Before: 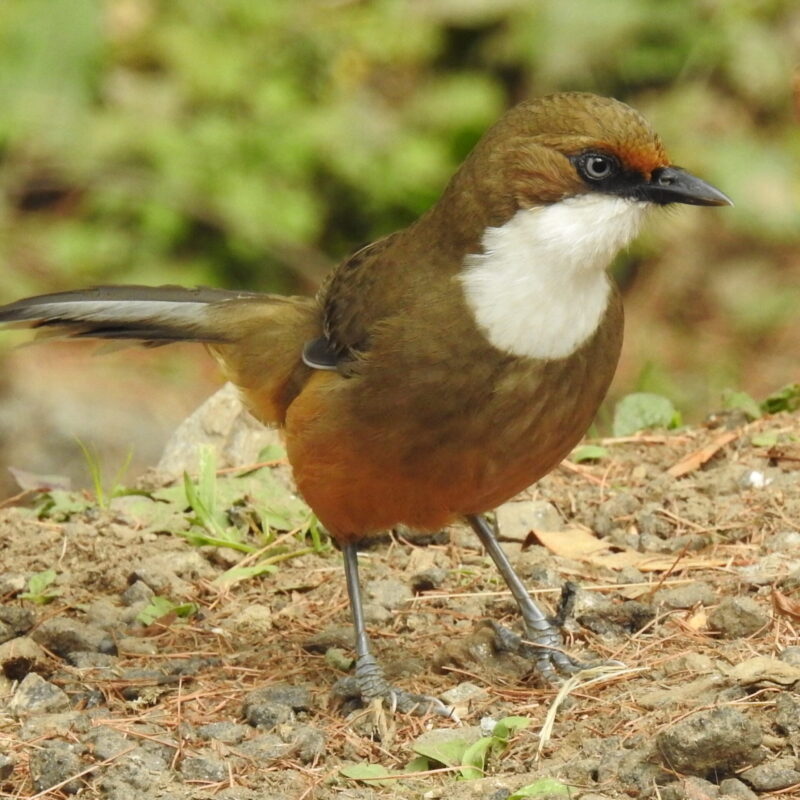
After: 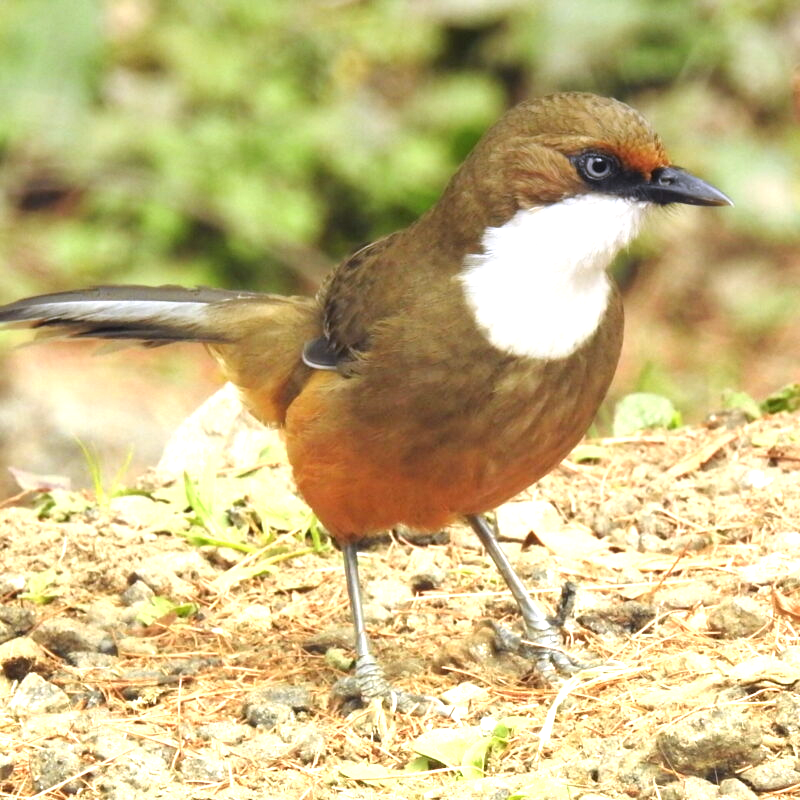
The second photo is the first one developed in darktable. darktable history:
levels: levels [0, 0.476, 0.951]
graduated density: hue 238.83°, saturation 50%
exposure: black level correction 0, exposure 1.2 EV, compensate highlight preservation false
